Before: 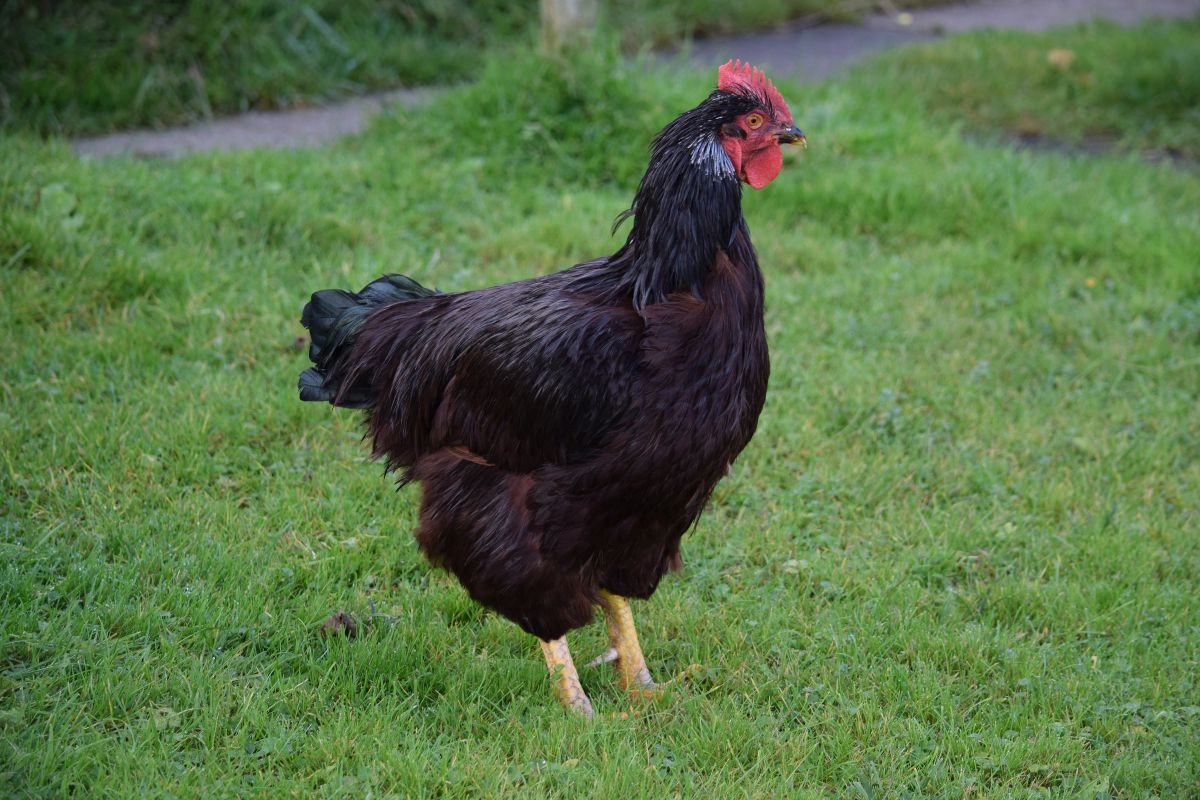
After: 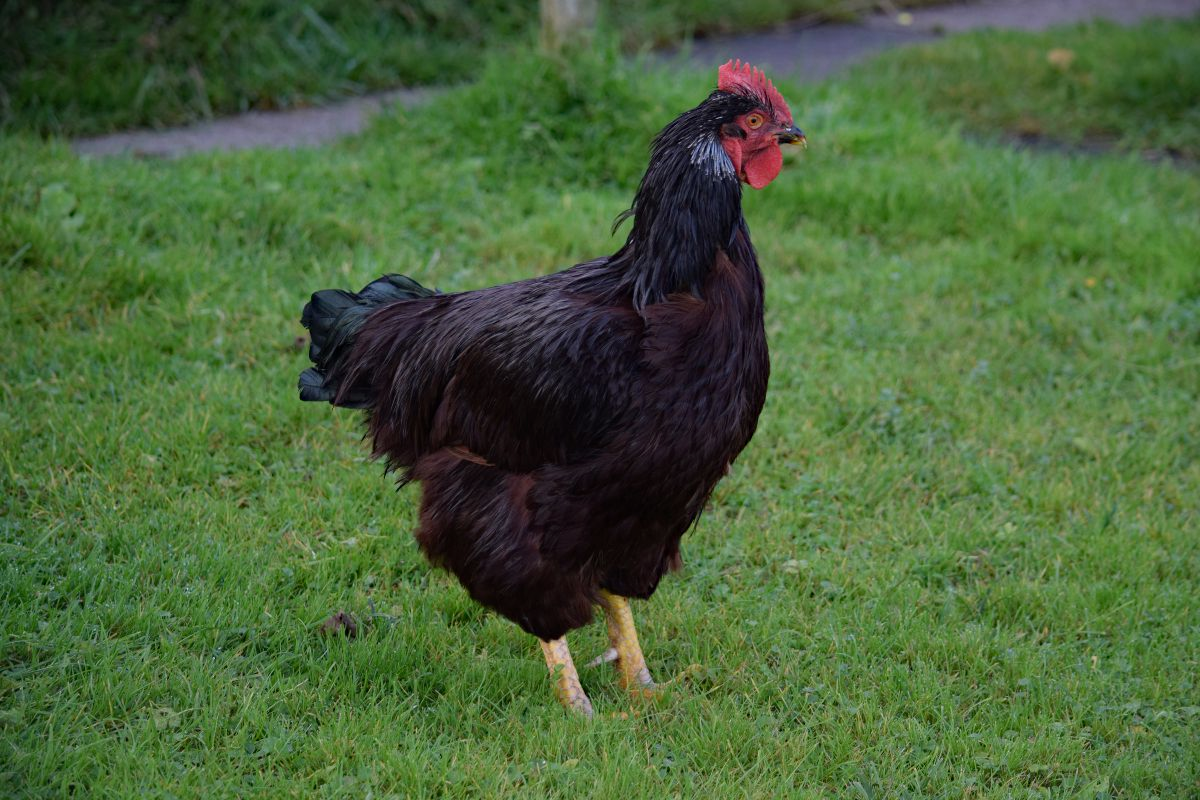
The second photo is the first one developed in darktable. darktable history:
exposure: exposure -0.367 EV, compensate highlight preservation false
haze removal: adaptive false
